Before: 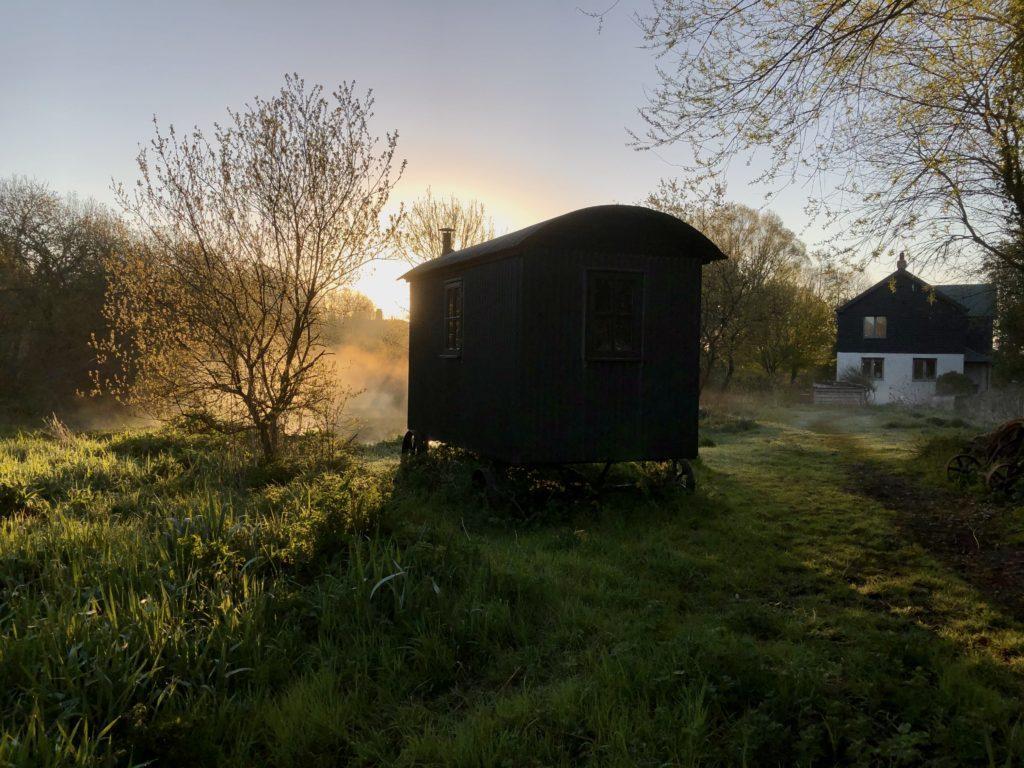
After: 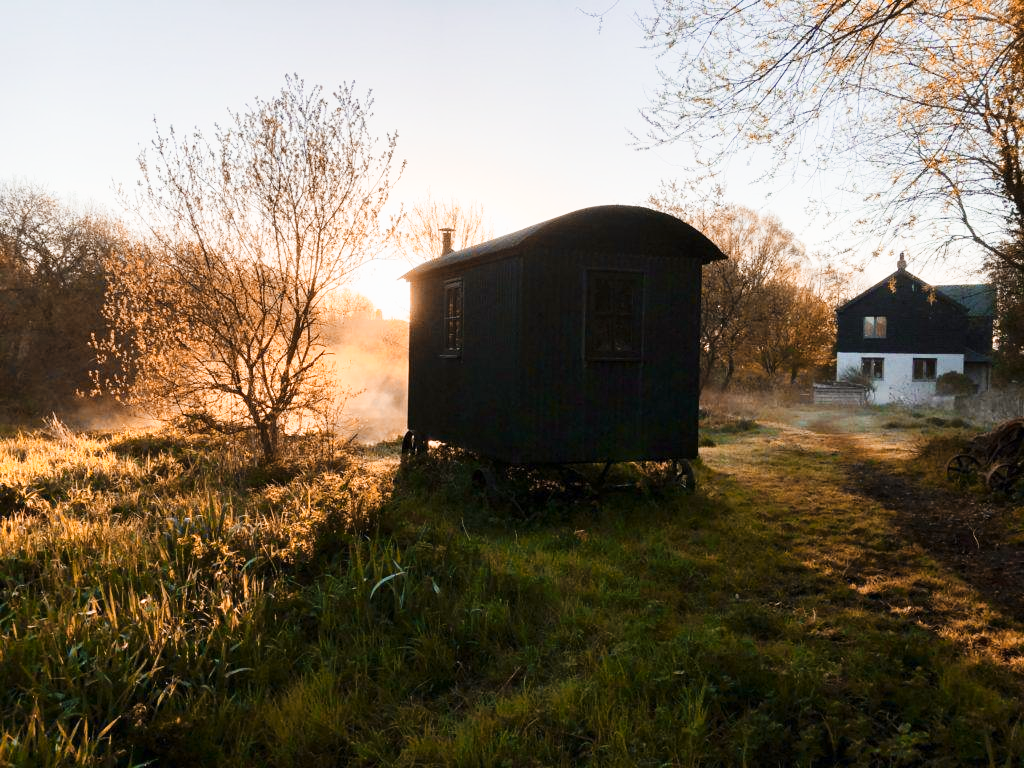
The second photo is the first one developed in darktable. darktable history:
base curve: curves: ch0 [(0, 0) (0.018, 0.026) (0.143, 0.37) (0.33, 0.731) (0.458, 0.853) (0.735, 0.965) (0.905, 0.986) (1, 1)], preserve colors none
color zones: curves: ch2 [(0, 0.5) (0.143, 0.5) (0.286, 0.416) (0.429, 0.5) (0.571, 0.5) (0.714, 0.5) (0.857, 0.5) (1, 0.5)], process mode strong
